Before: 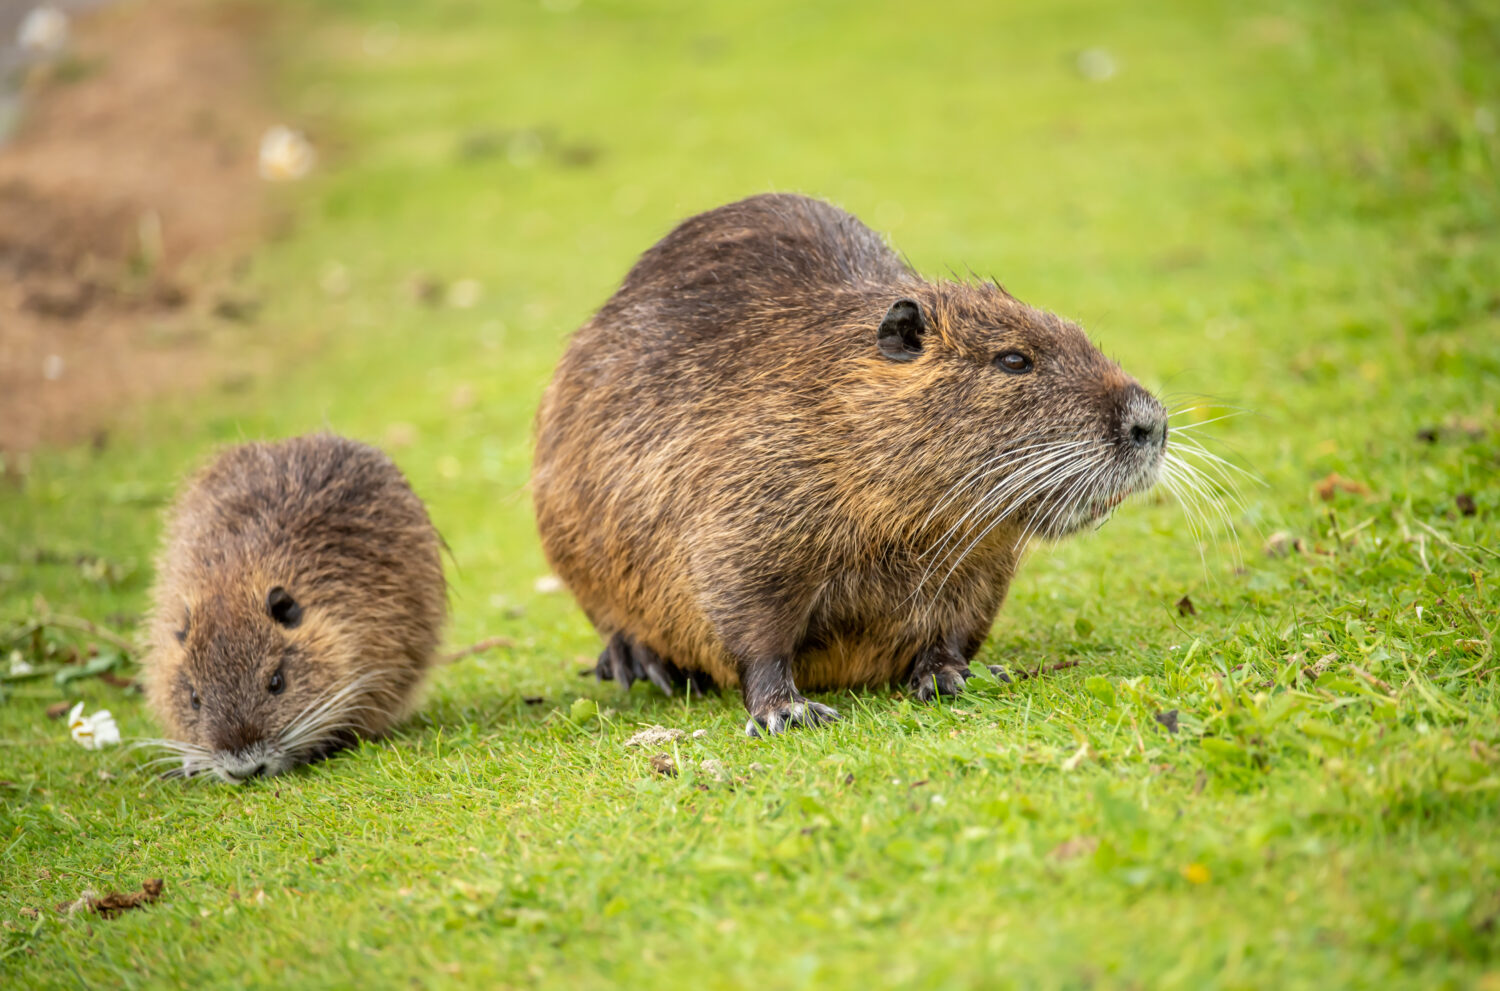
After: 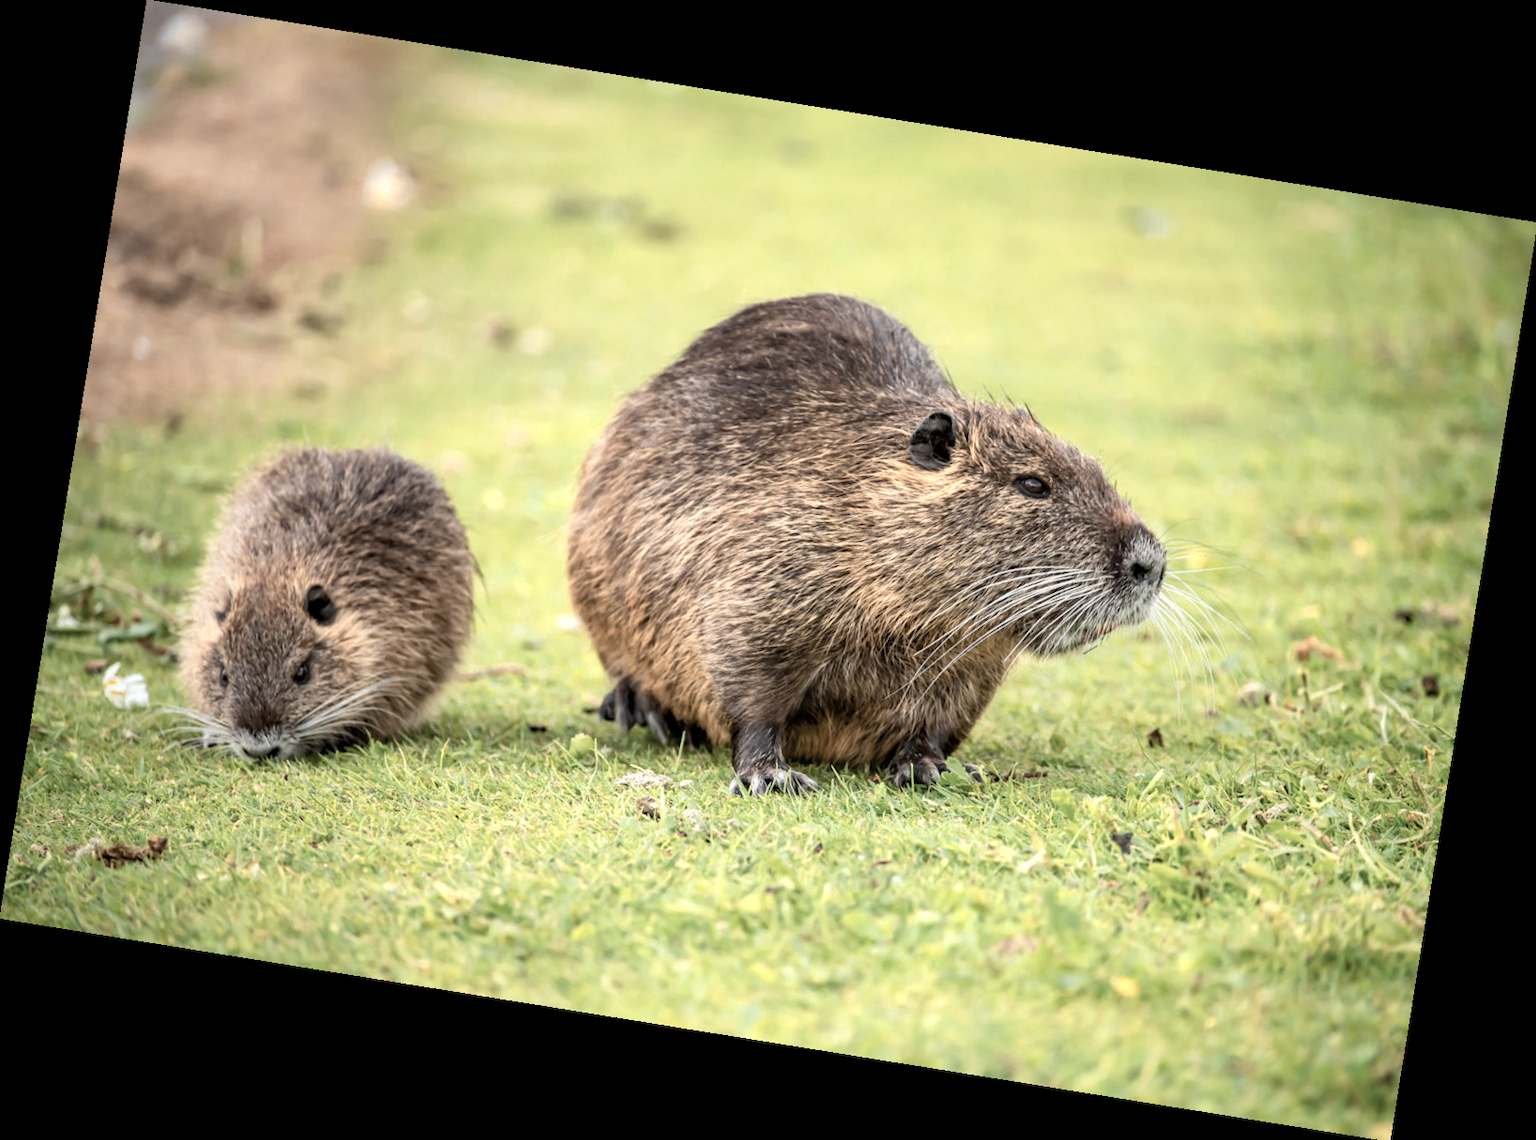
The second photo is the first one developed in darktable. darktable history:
rotate and perspective: rotation 9.12°, automatic cropping off
contrast brightness saturation: contrast 0.1, saturation -0.36
haze removal: compatibility mode true, adaptive false
color zones: curves: ch0 [(0.018, 0.548) (0.224, 0.64) (0.425, 0.447) (0.675, 0.575) (0.732, 0.579)]; ch1 [(0.066, 0.487) (0.25, 0.5) (0.404, 0.43) (0.75, 0.421) (0.956, 0.421)]; ch2 [(0.044, 0.561) (0.215, 0.465) (0.399, 0.544) (0.465, 0.548) (0.614, 0.447) (0.724, 0.43) (0.882, 0.623) (0.956, 0.632)]
